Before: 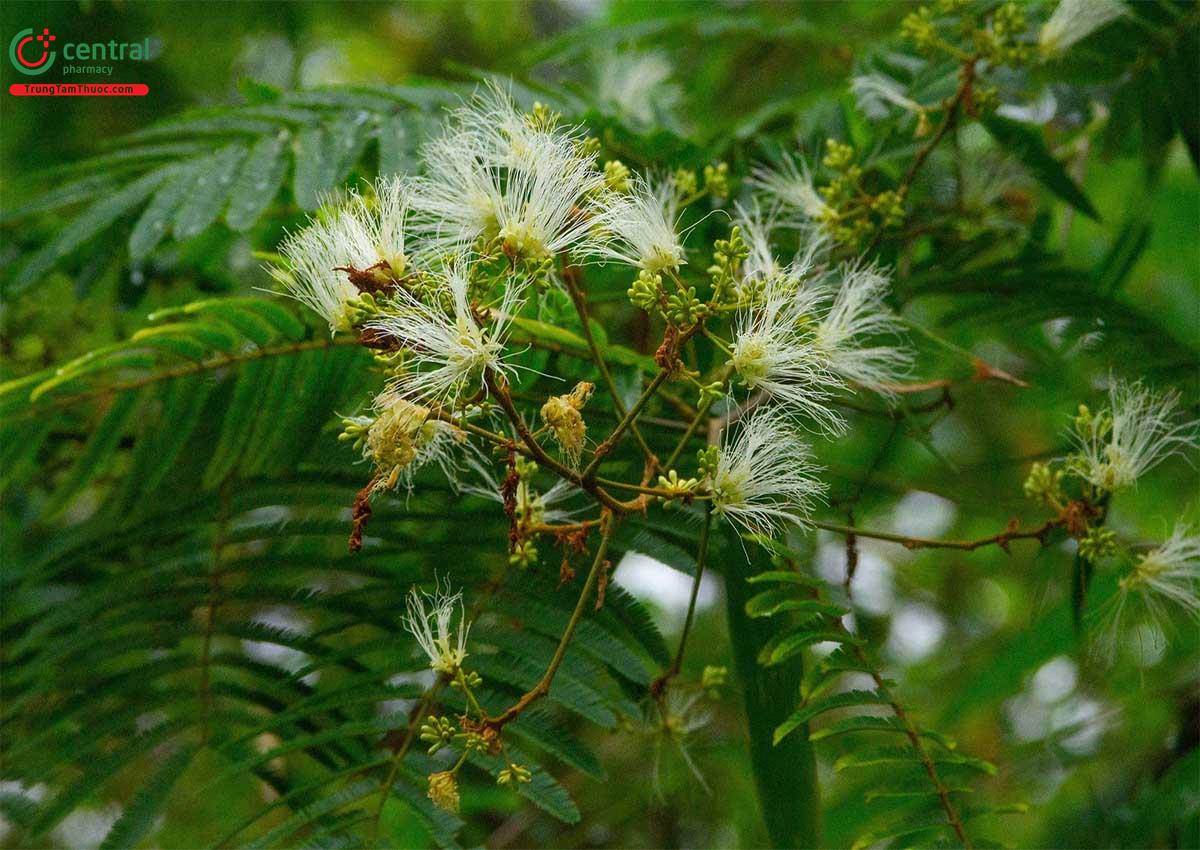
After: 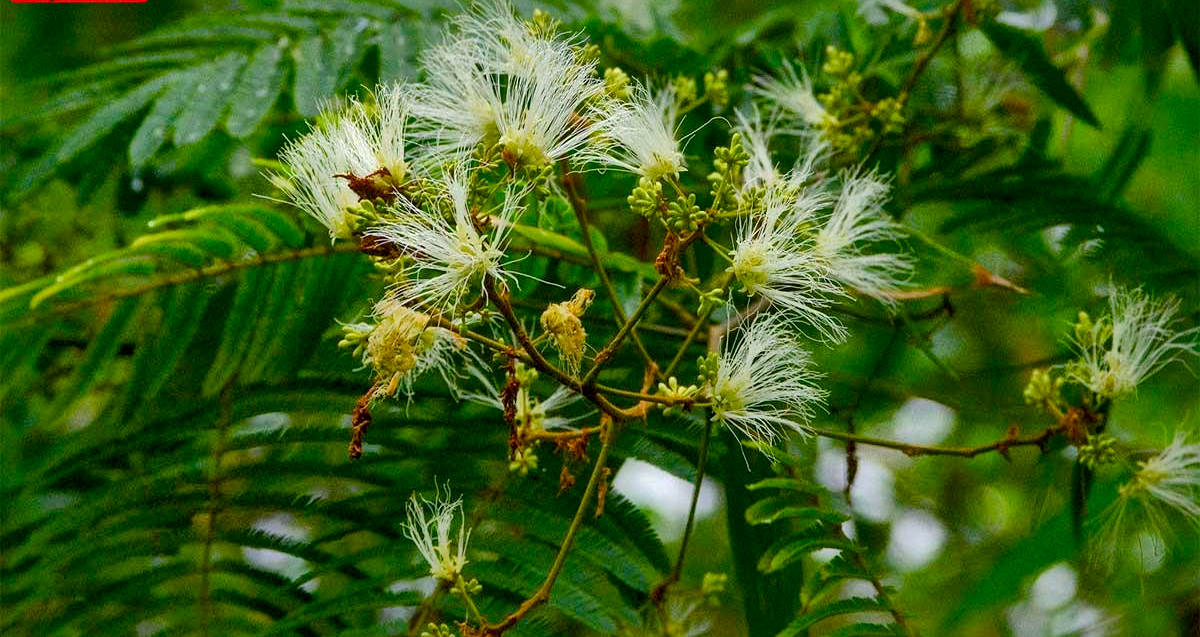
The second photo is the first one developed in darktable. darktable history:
crop: top 11.038%, bottom 13.962%
color balance rgb: perceptual saturation grading › global saturation 20%, perceptual saturation grading › highlights -25%, perceptual saturation grading › shadows 50%
local contrast: mode bilateral grid, contrast 25, coarseness 60, detail 151%, midtone range 0.2
shadows and highlights: shadows 40, highlights -60
